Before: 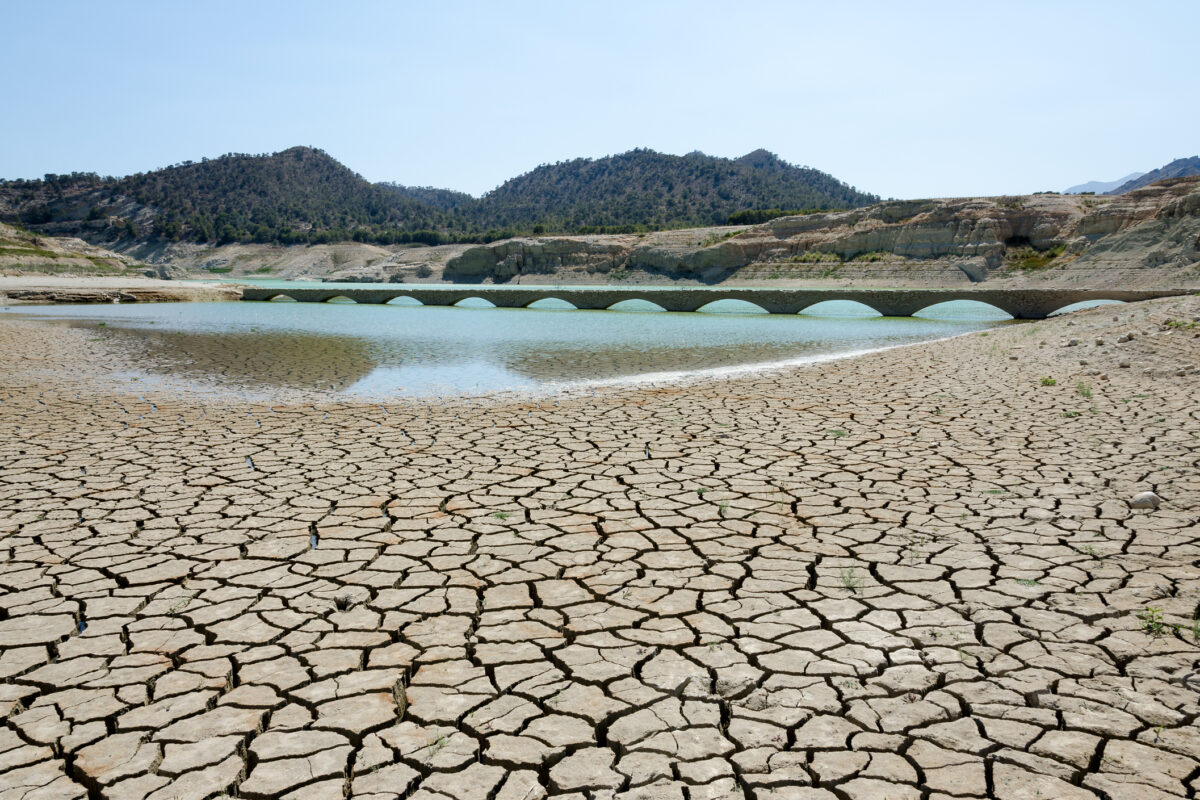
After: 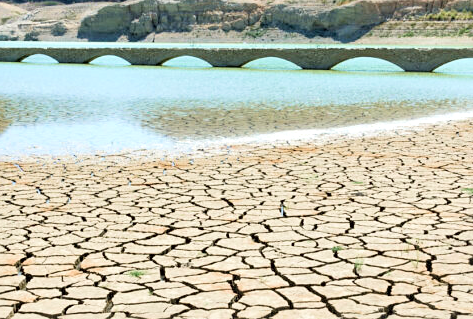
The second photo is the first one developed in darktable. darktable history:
sharpen: amount 0.215
crop: left 30.443%, top 30.273%, right 30.095%, bottom 29.844%
exposure: black level correction 0, exposure 0.399 EV, compensate exposure bias true, compensate highlight preservation false
velvia: on, module defaults
contrast brightness saturation: contrast 0.139, brightness 0.221
